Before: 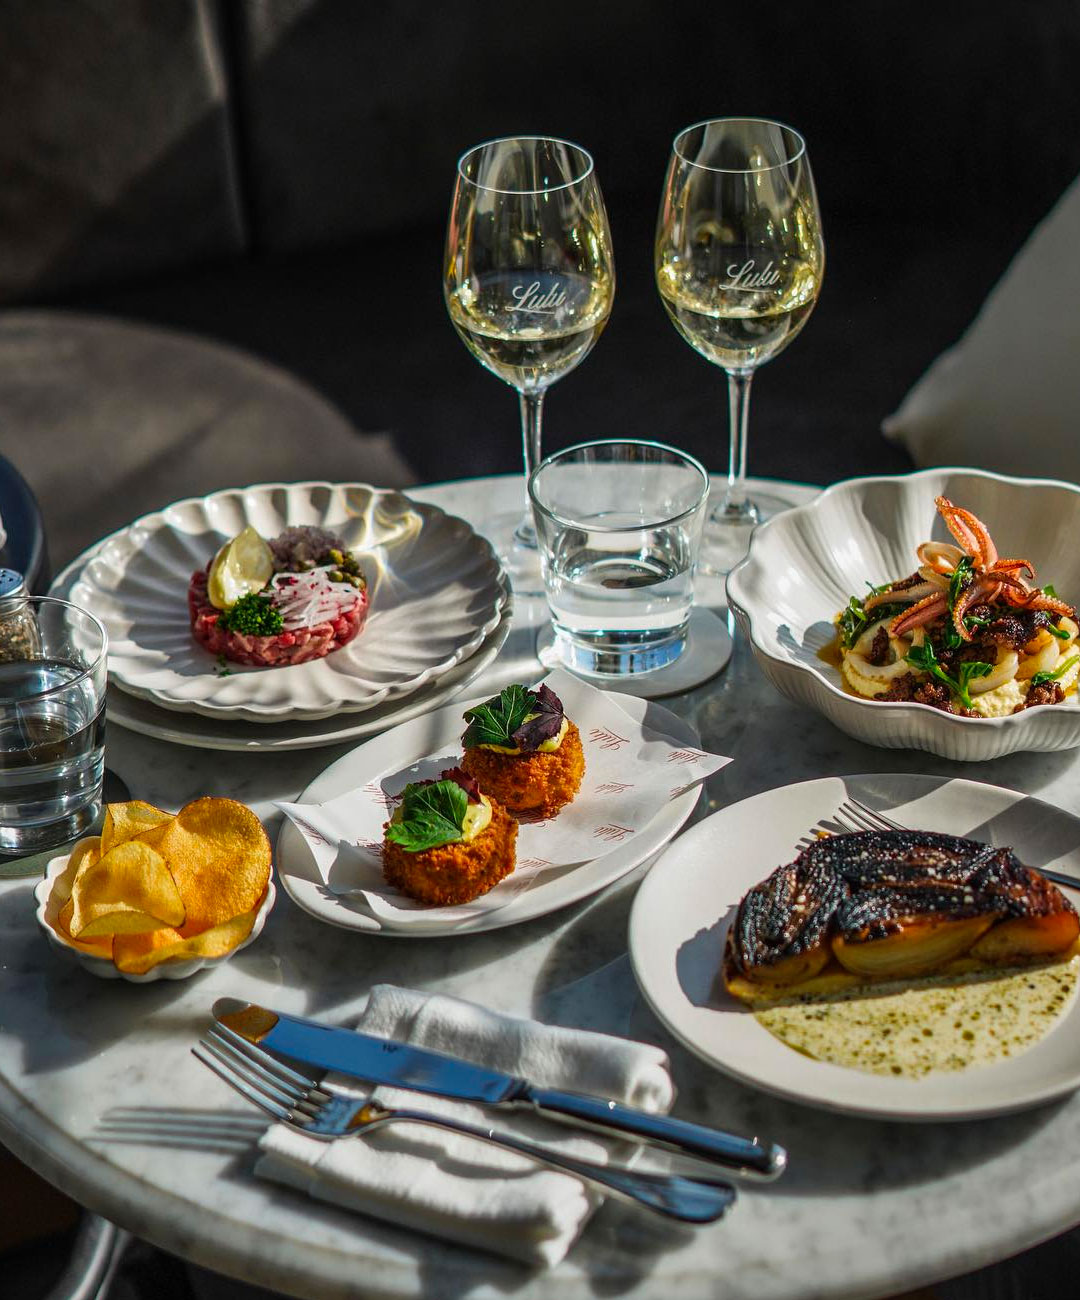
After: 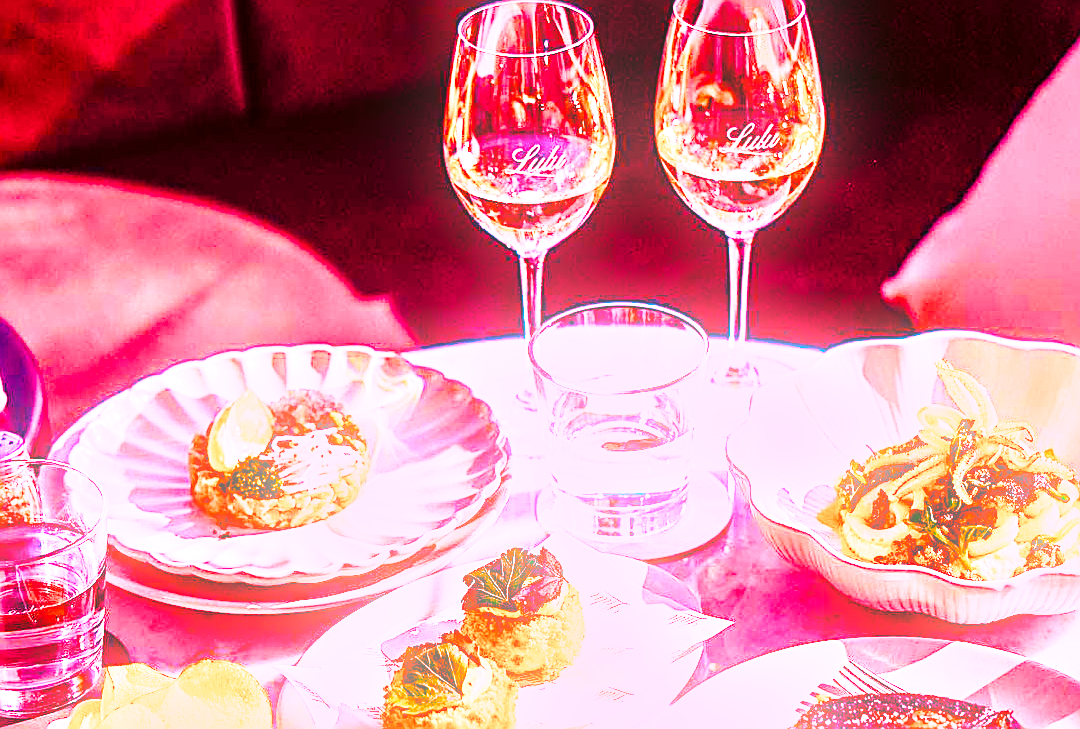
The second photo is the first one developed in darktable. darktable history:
white balance: red 4.26, blue 1.802
bloom: size 9%, threshold 100%, strength 7%
base curve: curves: ch0 [(0, 0) (0.028, 0.03) (0.121, 0.232) (0.46, 0.748) (0.859, 0.968) (1, 1)], preserve colors none
crop and rotate: top 10.605%, bottom 33.274%
color balance rgb: linear chroma grading › global chroma 8.12%, perceptual saturation grading › global saturation 9.07%, perceptual saturation grading › highlights -13.84%, perceptual saturation grading › mid-tones 14.88%, perceptual saturation grading › shadows 22.8%, perceptual brilliance grading › highlights 2.61%, global vibrance 12.07%
color correction: highlights a* -3.28, highlights b* -6.24, shadows a* 3.1, shadows b* 5.19
sharpen: on, module defaults
